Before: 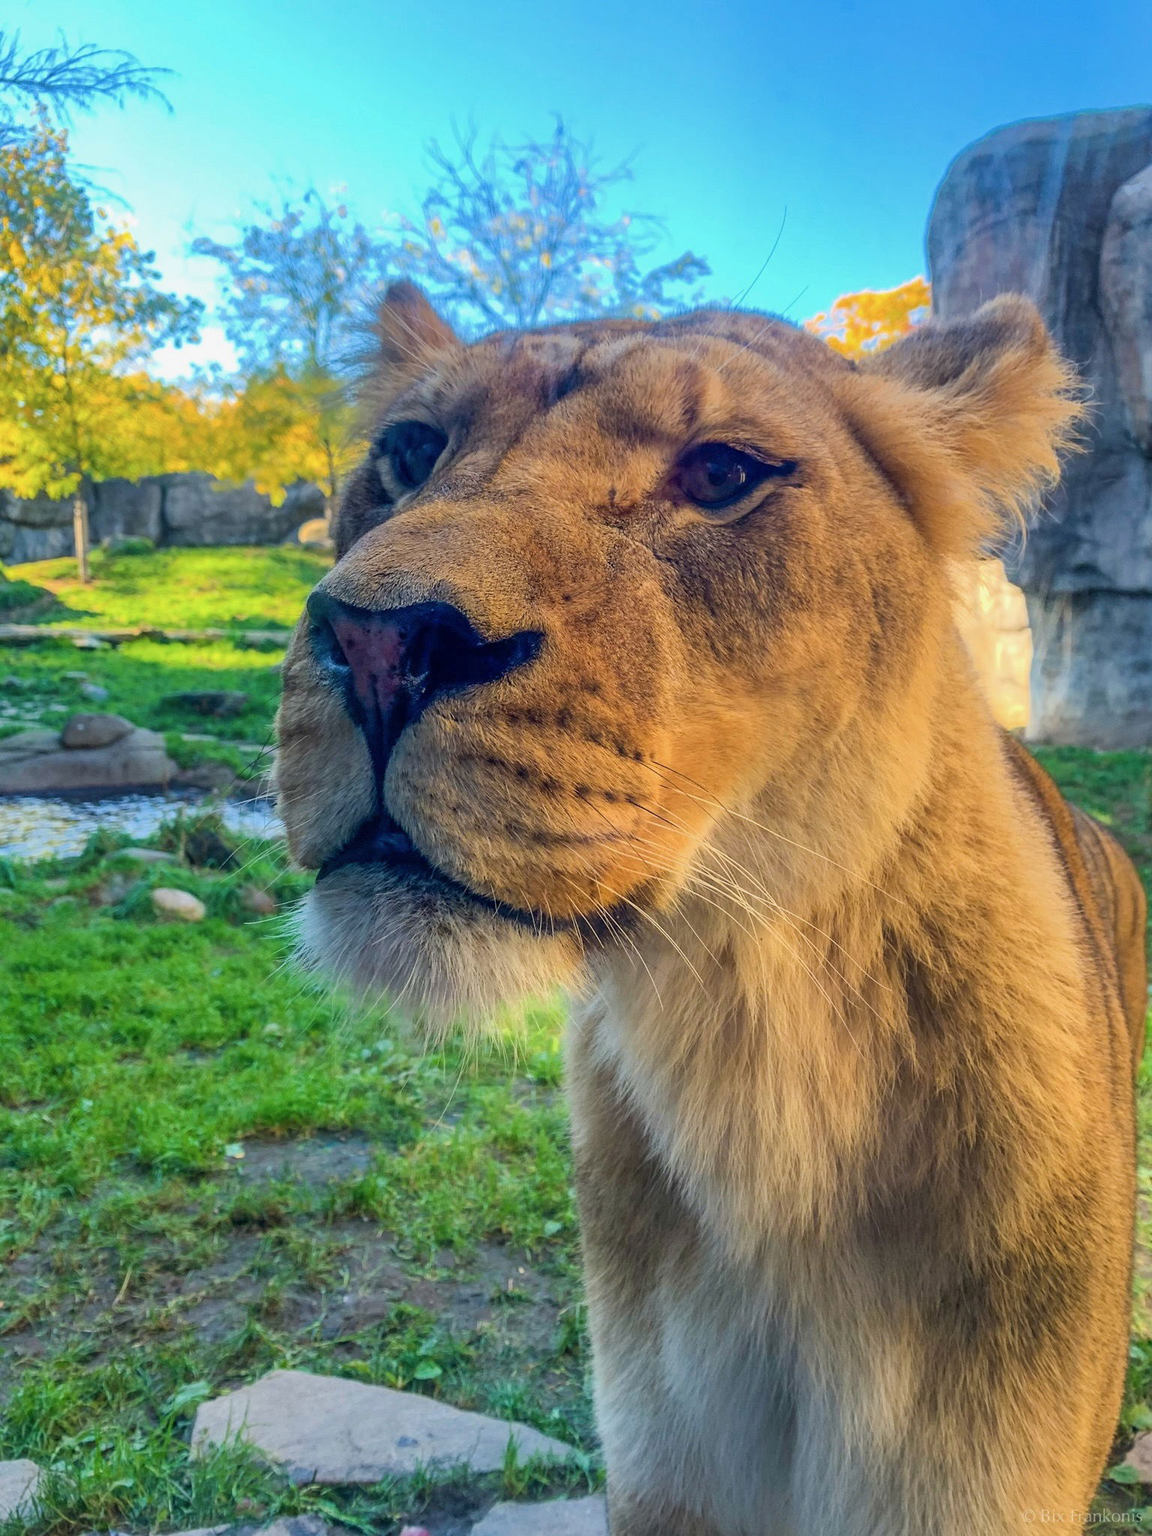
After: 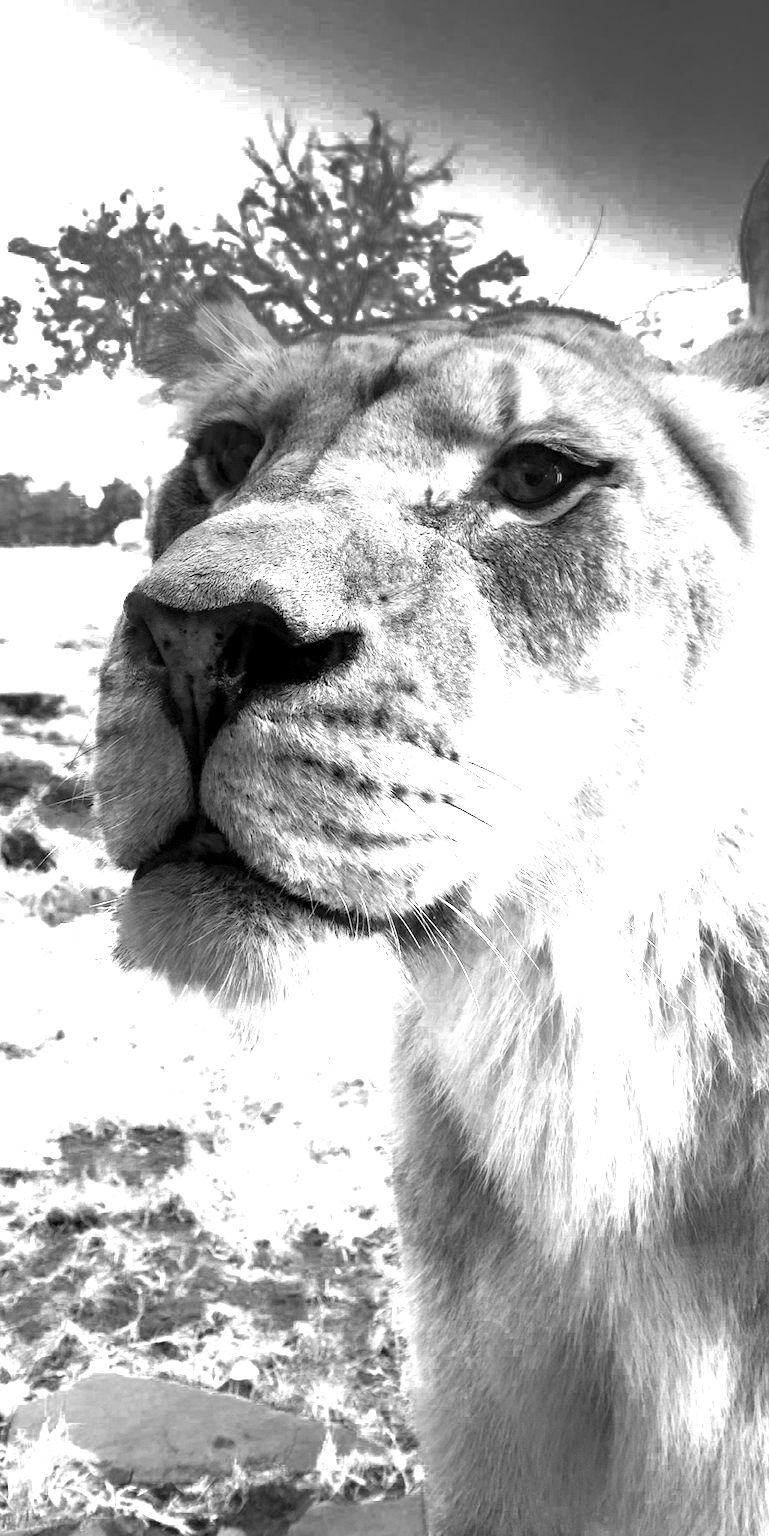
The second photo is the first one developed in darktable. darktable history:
exposure: black level correction 0, exposure 0.889 EV, compensate exposure bias true, compensate highlight preservation false
crop and rotate: left 15.988%, right 17.215%
color zones: curves: ch0 [(0, 0.554) (0.146, 0.662) (0.293, 0.86) (0.503, 0.774) (0.637, 0.106) (0.74, 0.072) (0.866, 0.488) (0.998, 0.569)]; ch1 [(0, 0) (0.143, 0) (0.286, 0) (0.429, 0) (0.571, 0) (0.714, 0) (0.857, 0)]
